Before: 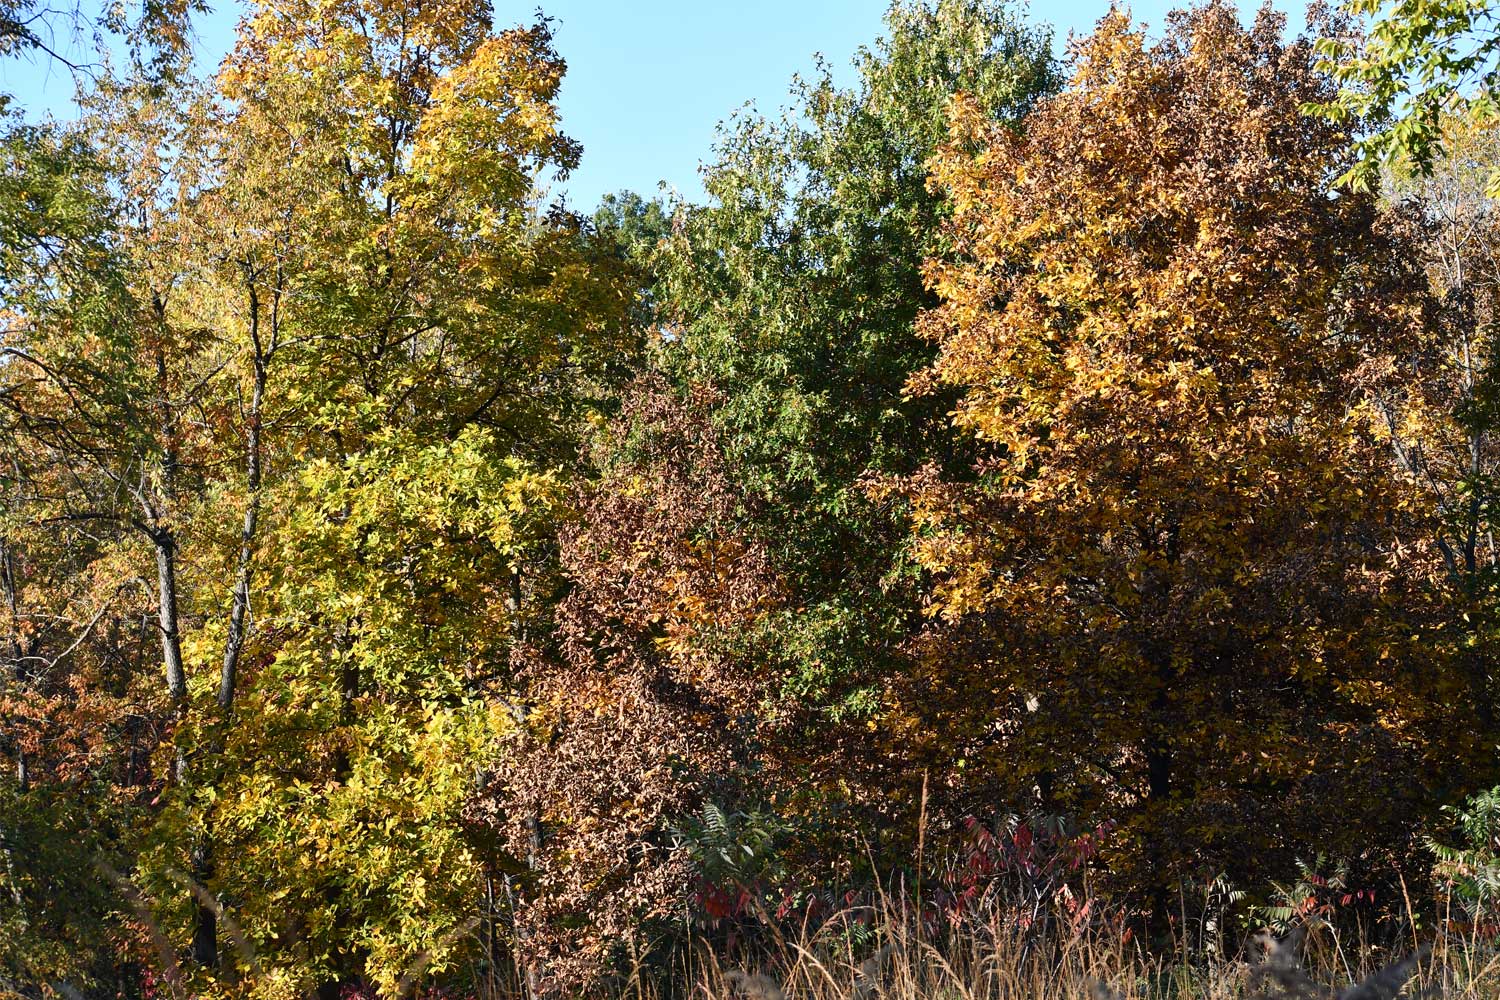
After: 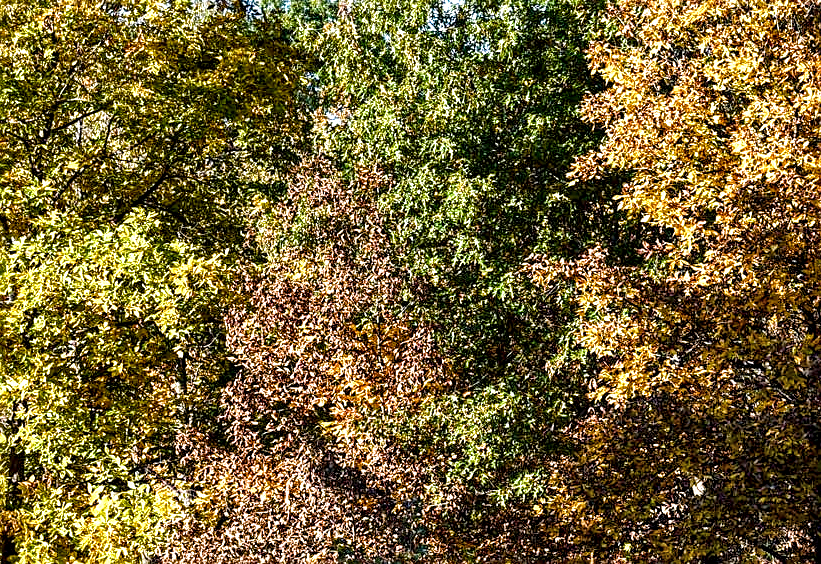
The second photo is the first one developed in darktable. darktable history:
local contrast: detail 204%
sharpen: on, module defaults
color balance rgb: perceptual saturation grading › global saturation 13.939%, perceptual saturation grading › highlights -30.86%, perceptual saturation grading › shadows 51.553%, perceptual brilliance grading › global brilliance 12.785%, global vibrance 25.207%
haze removal: compatibility mode true, adaptive false
crop and rotate: left 22.307%, top 21.678%, right 22.945%, bottom 21.887%
shadows and highlights: shadows 25.17, highlights -23.75
